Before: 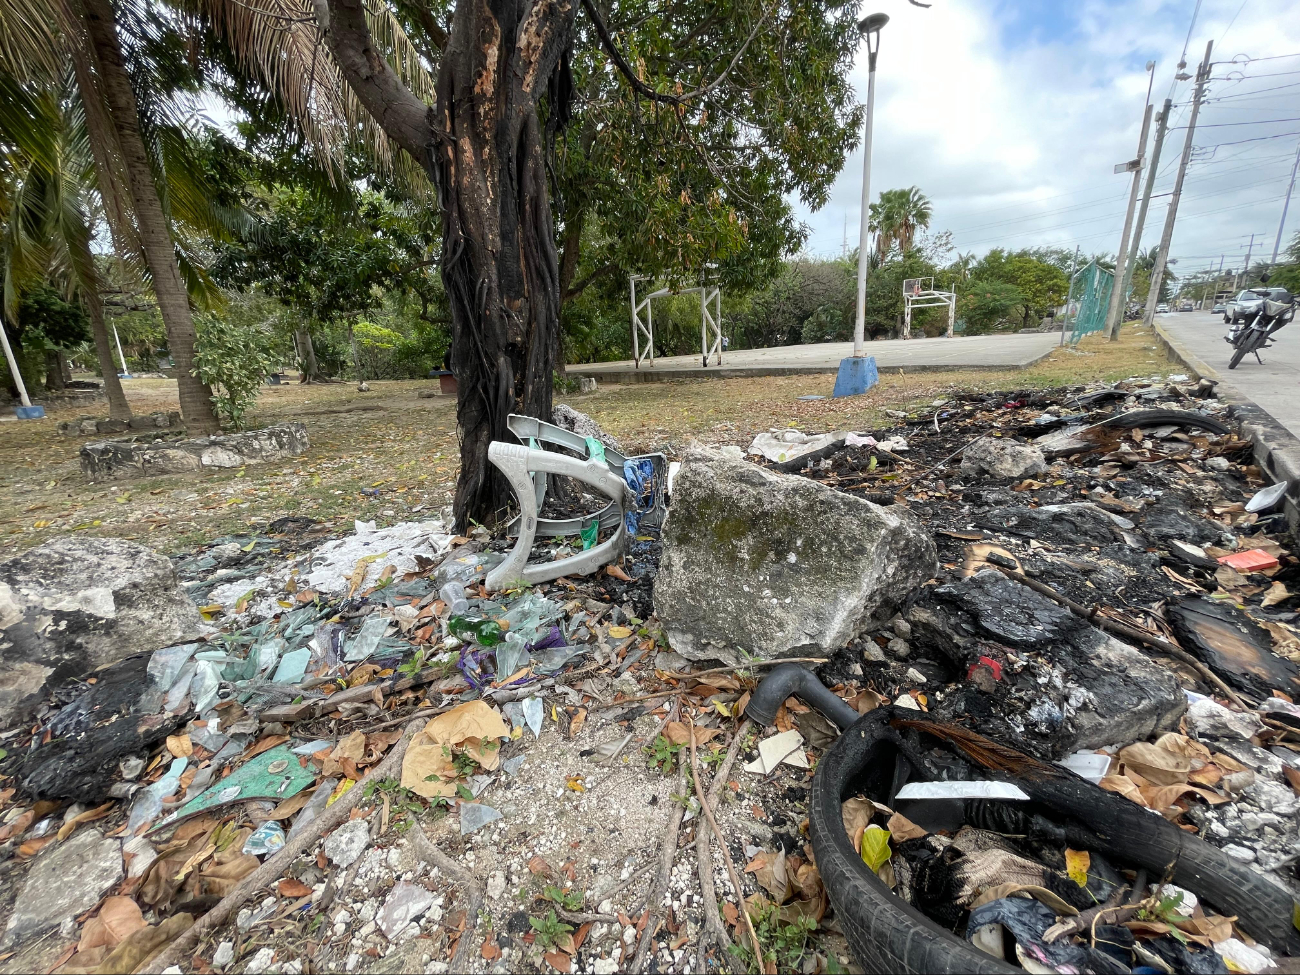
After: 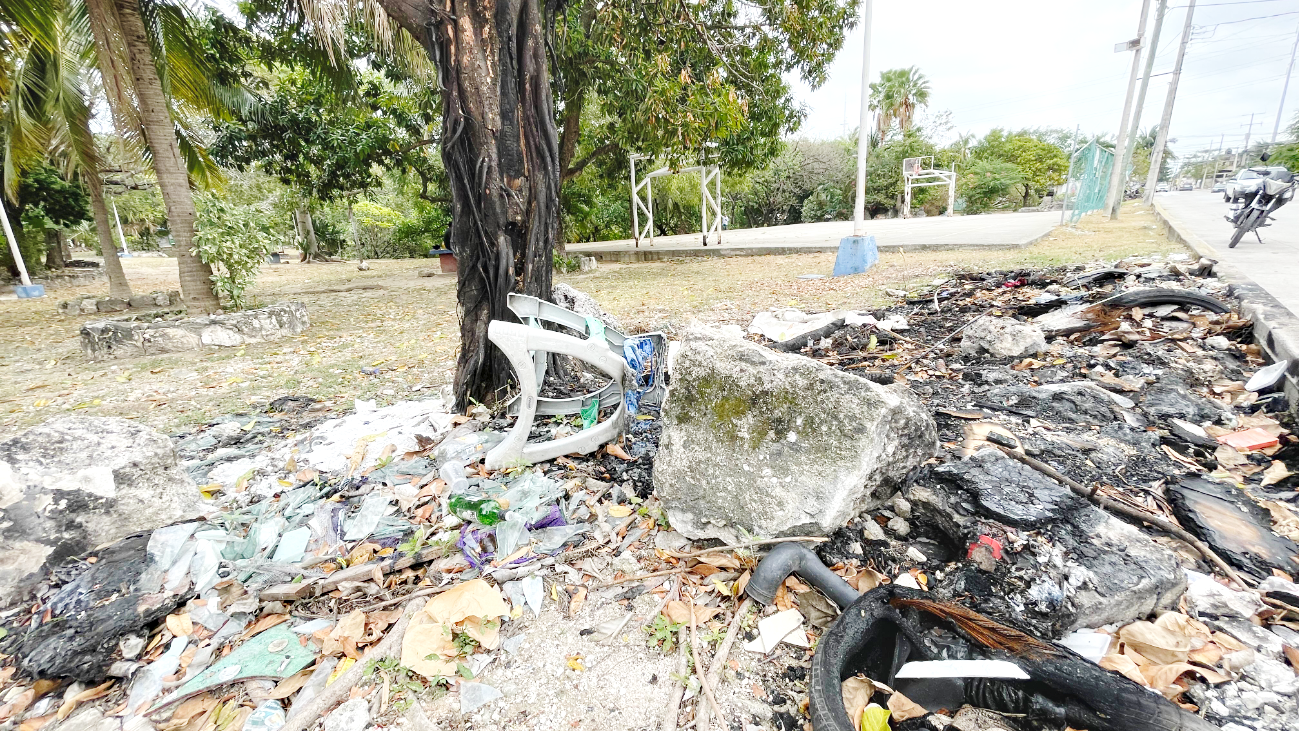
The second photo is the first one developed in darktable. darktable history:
base curve: curves: ch0 [(0, 0.007) (0.028, 0.063) (0.121, 0.311) (0.46, 0.743) (0.859, 0.957) (1, 1)], fusion 1, preserve colors none
crop and rotate: top 12.55%, bottom 12.381%
